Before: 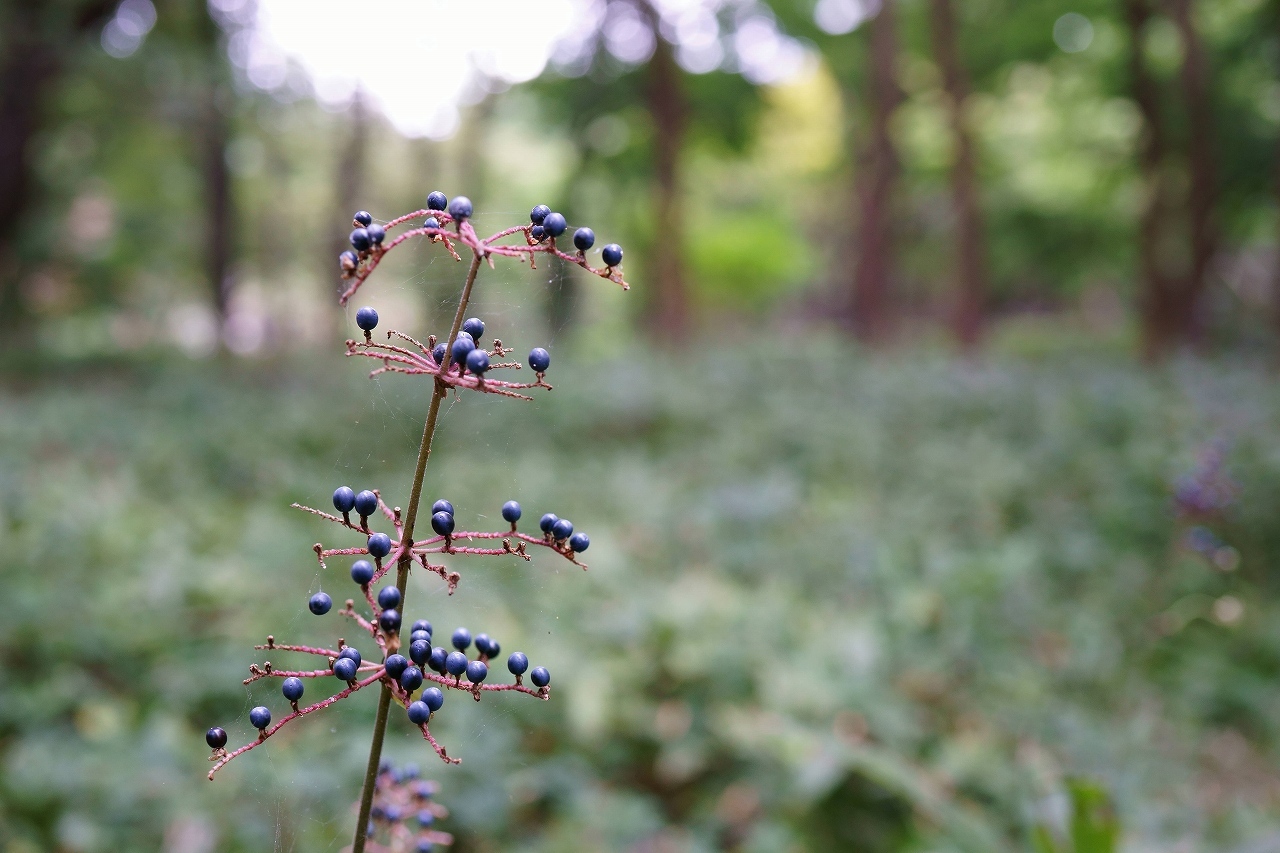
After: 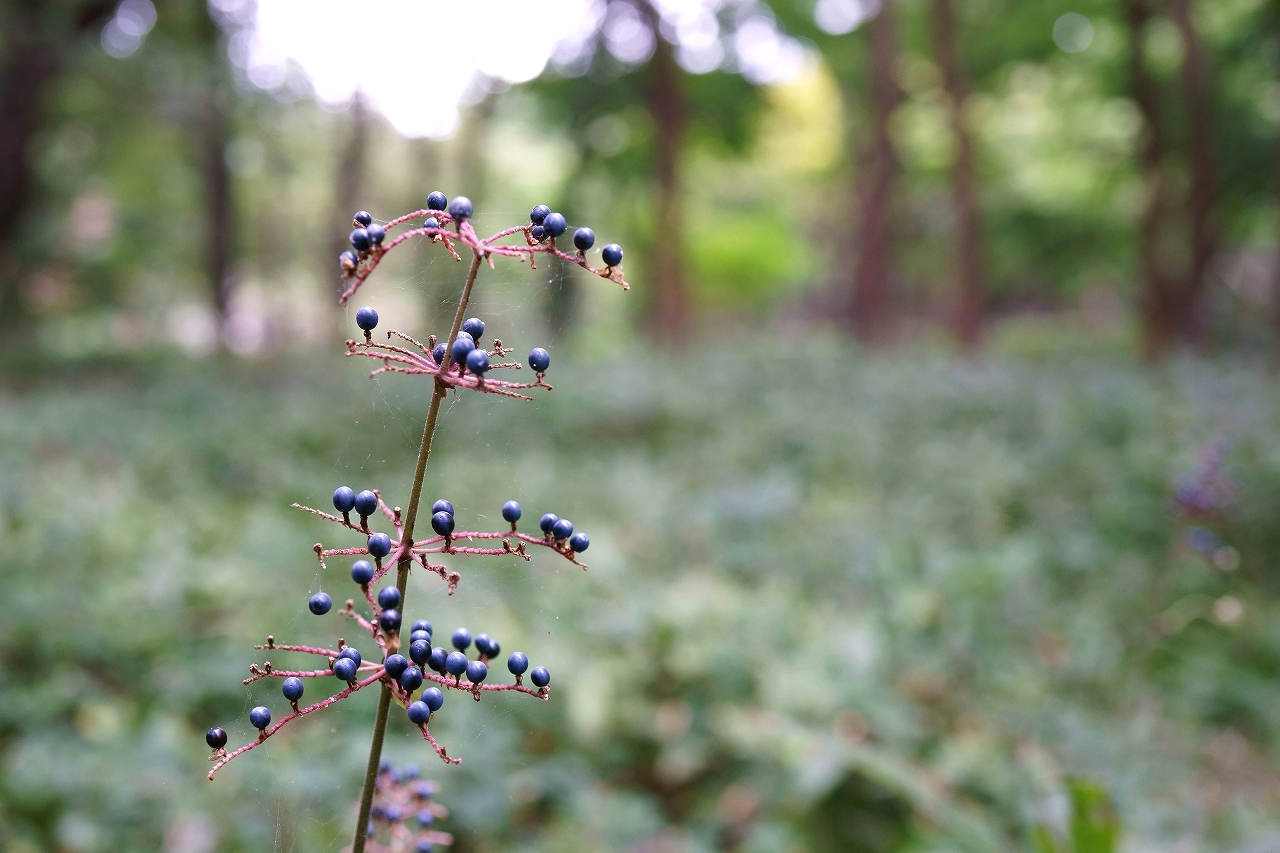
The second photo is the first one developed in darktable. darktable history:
shadows and highlights: shadows 20.81, highlights -36.87, soften with gaussian
exposure: exposure 0.221 EV, compensate exposure bias true, compensate highlight preservation false
